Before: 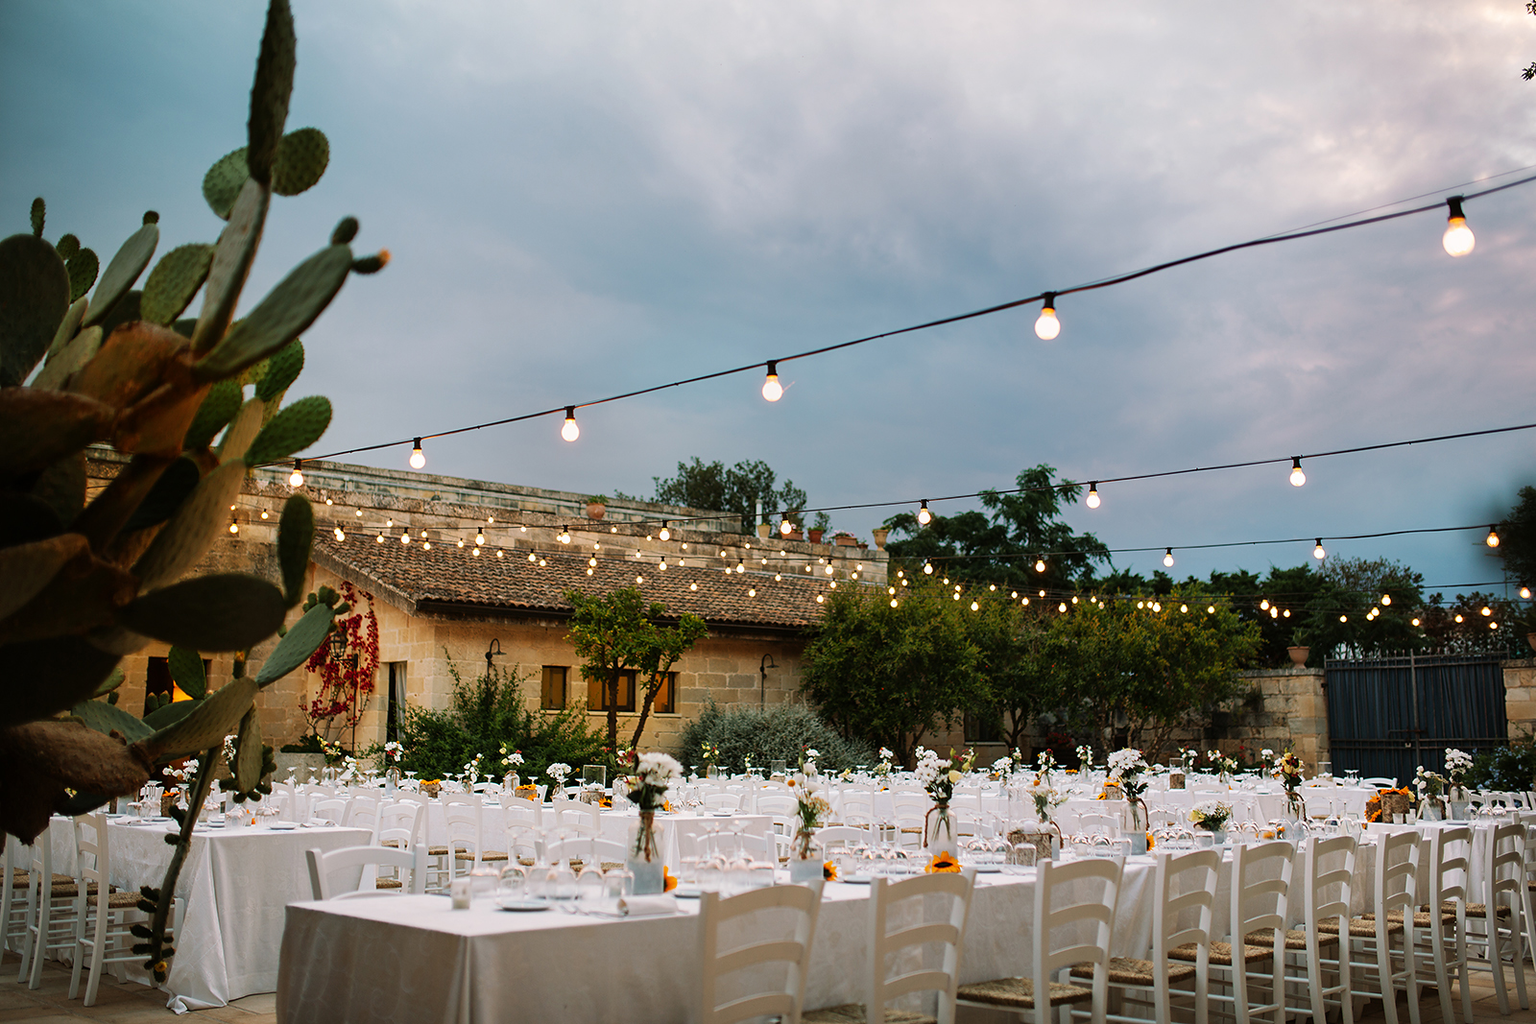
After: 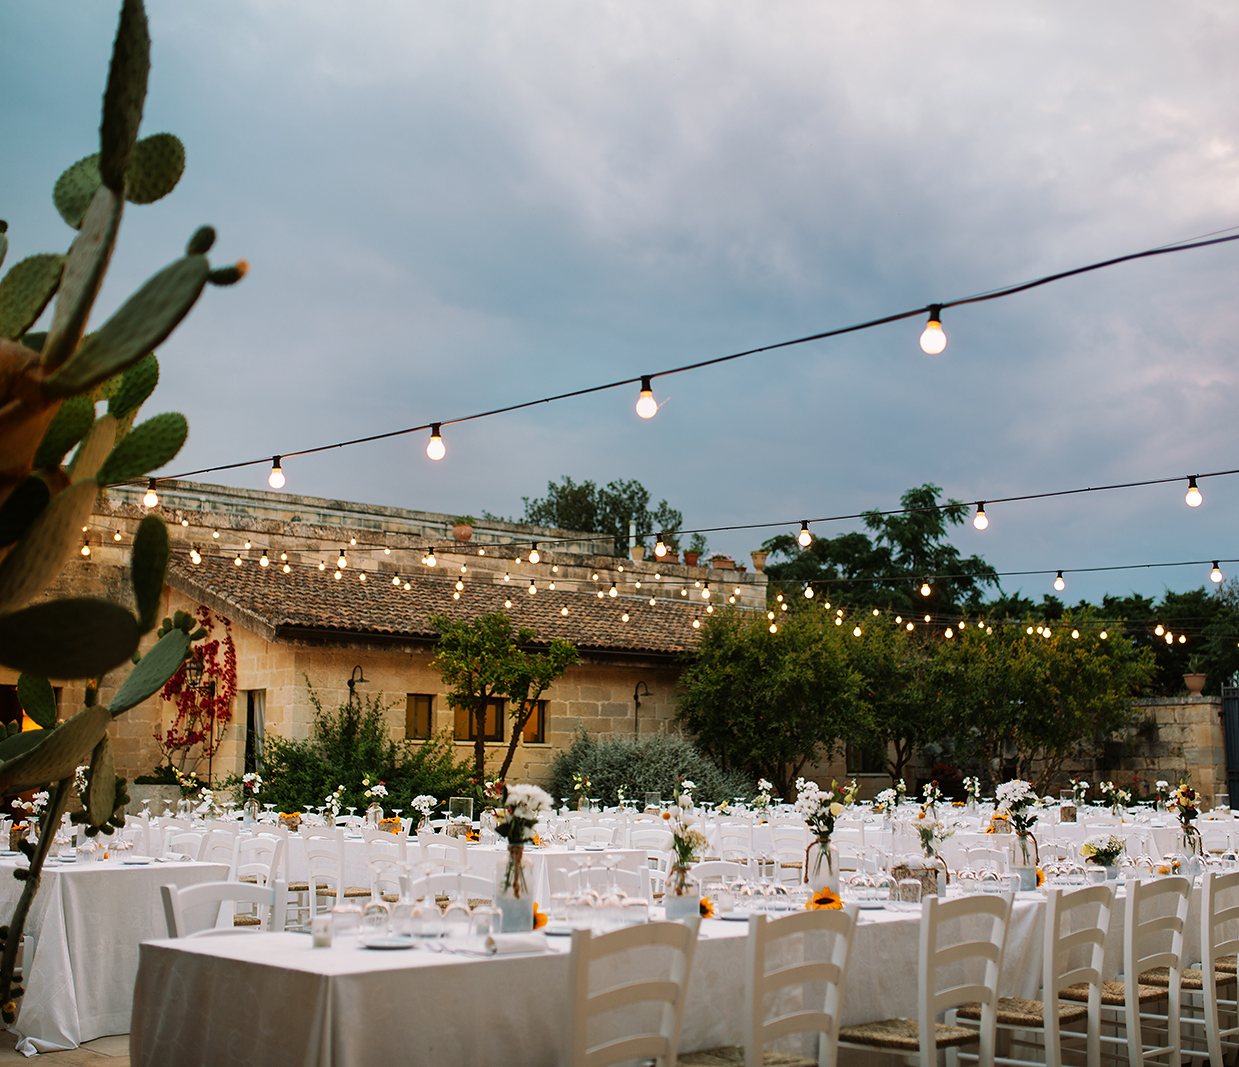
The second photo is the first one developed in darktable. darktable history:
crop: left 9.894%, right 12.623%
